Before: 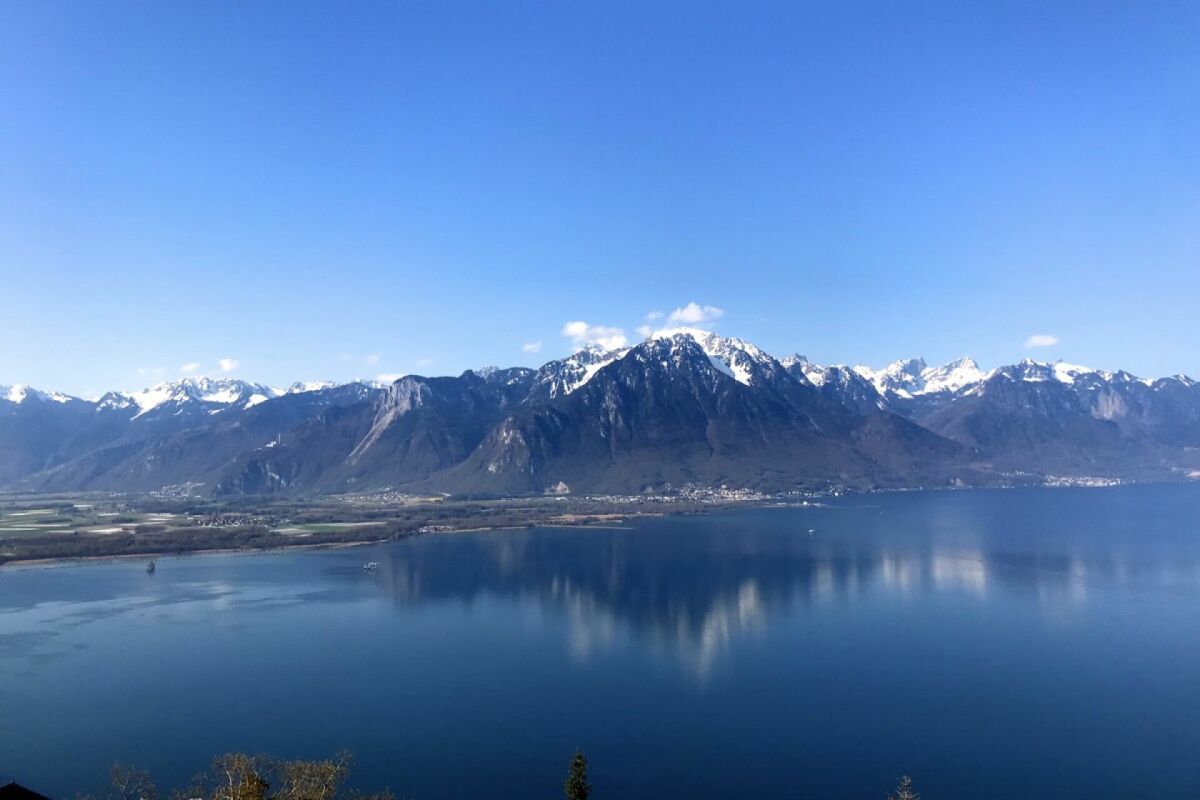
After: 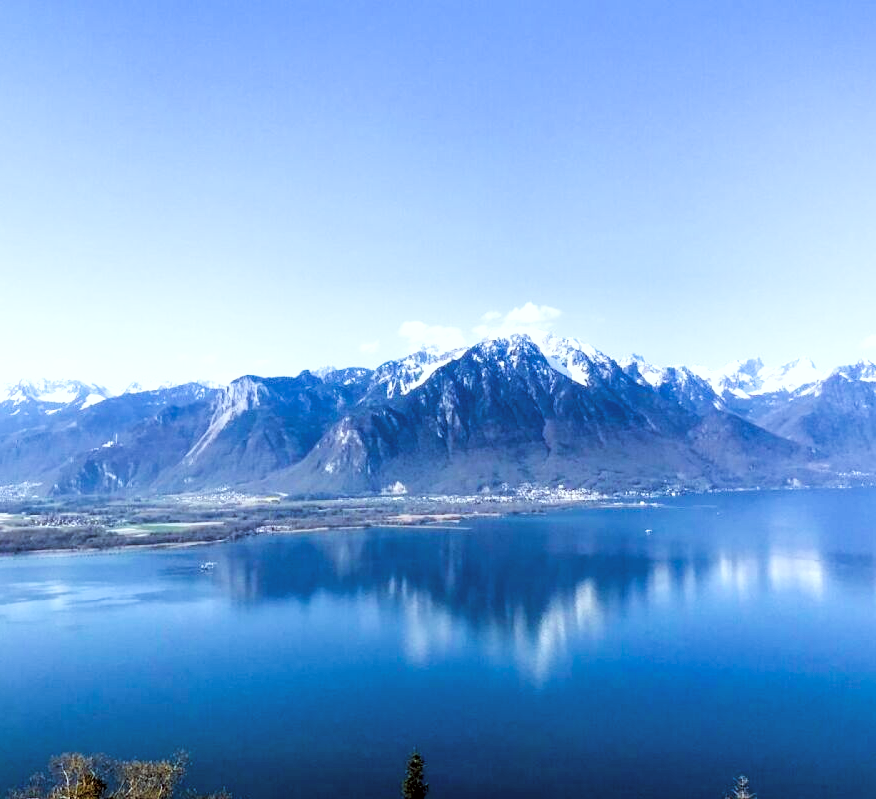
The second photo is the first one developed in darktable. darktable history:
color balance rgb: global offset › chroma 0.103%, global offset › hue 250.7°, perceptual saturation grading › global saturation 19.635%, perceptual brilliance grading › global brilliance 10.873%, global vibrance 20%
color correction: highlights a* -3.68, highlights b* -6.29, shadows a* 3.16, shadows b* 5.62
exposure: exposure 1 EV, compensate highlight preservation false
local contrast: highlights 102%, shadows 101%, detail 120%, midtone range 0.2
filmic rgb: black relative exposure -5.07 EV, white relative exposure 3.56 EV, threshold 3.01 EV, hardness 3.19, contrast 1.197, highlights saturation mix -30.22%, enable highlight reconstruction true
crop: left 13.596%, right 13.37%
